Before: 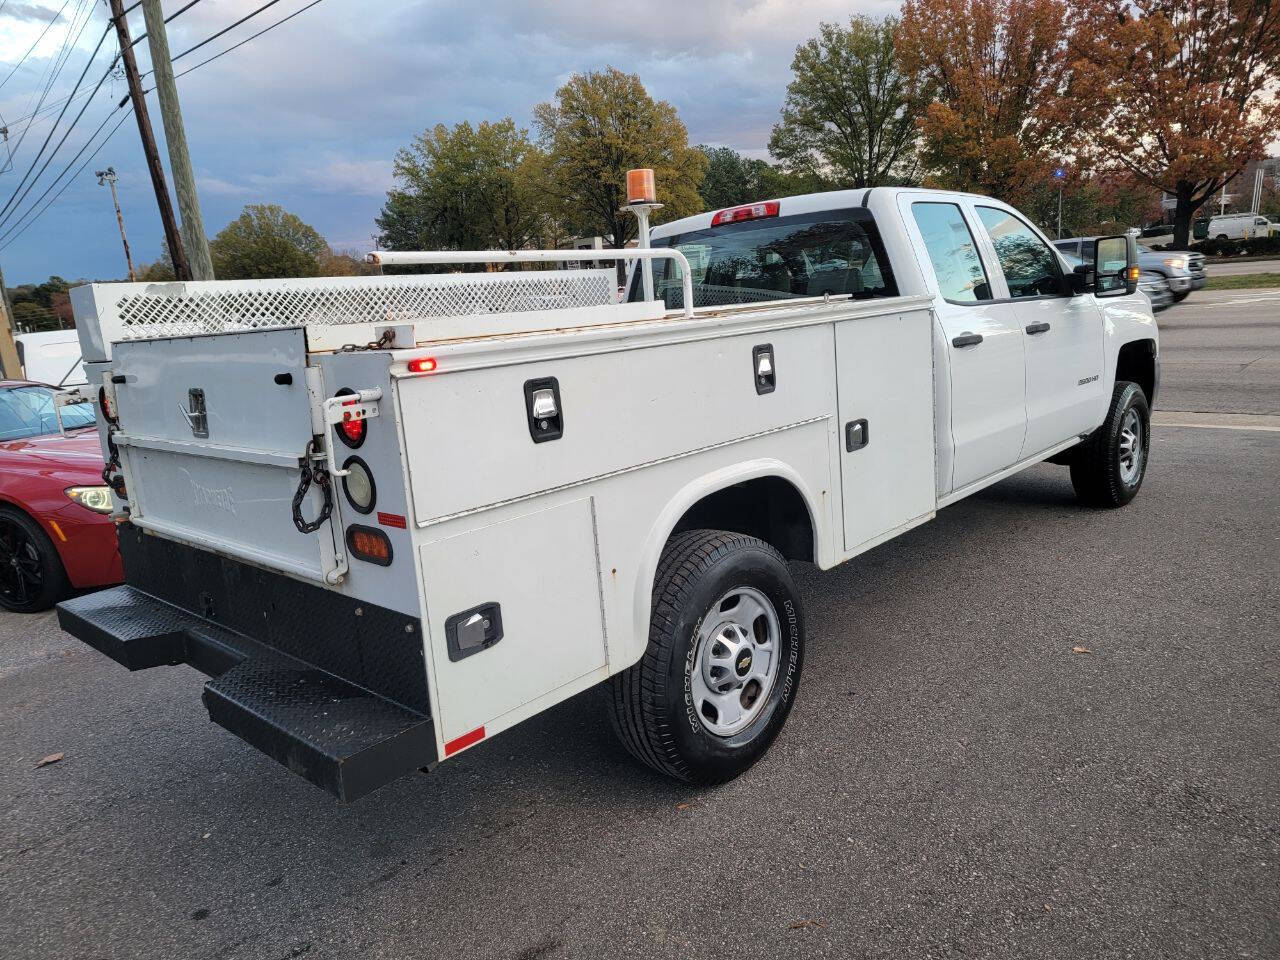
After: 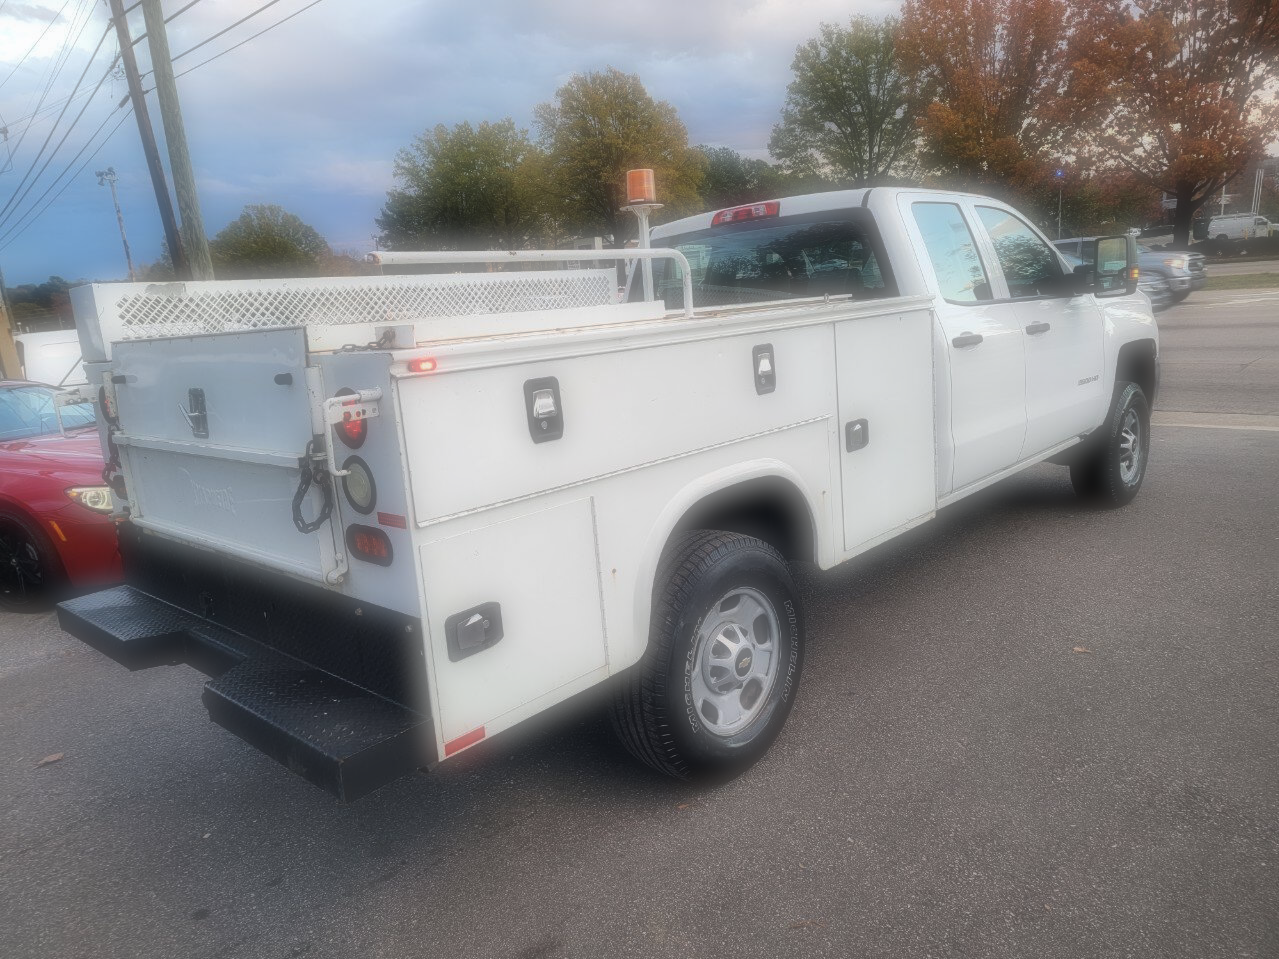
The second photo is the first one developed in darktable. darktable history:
soften: on, module defaults
